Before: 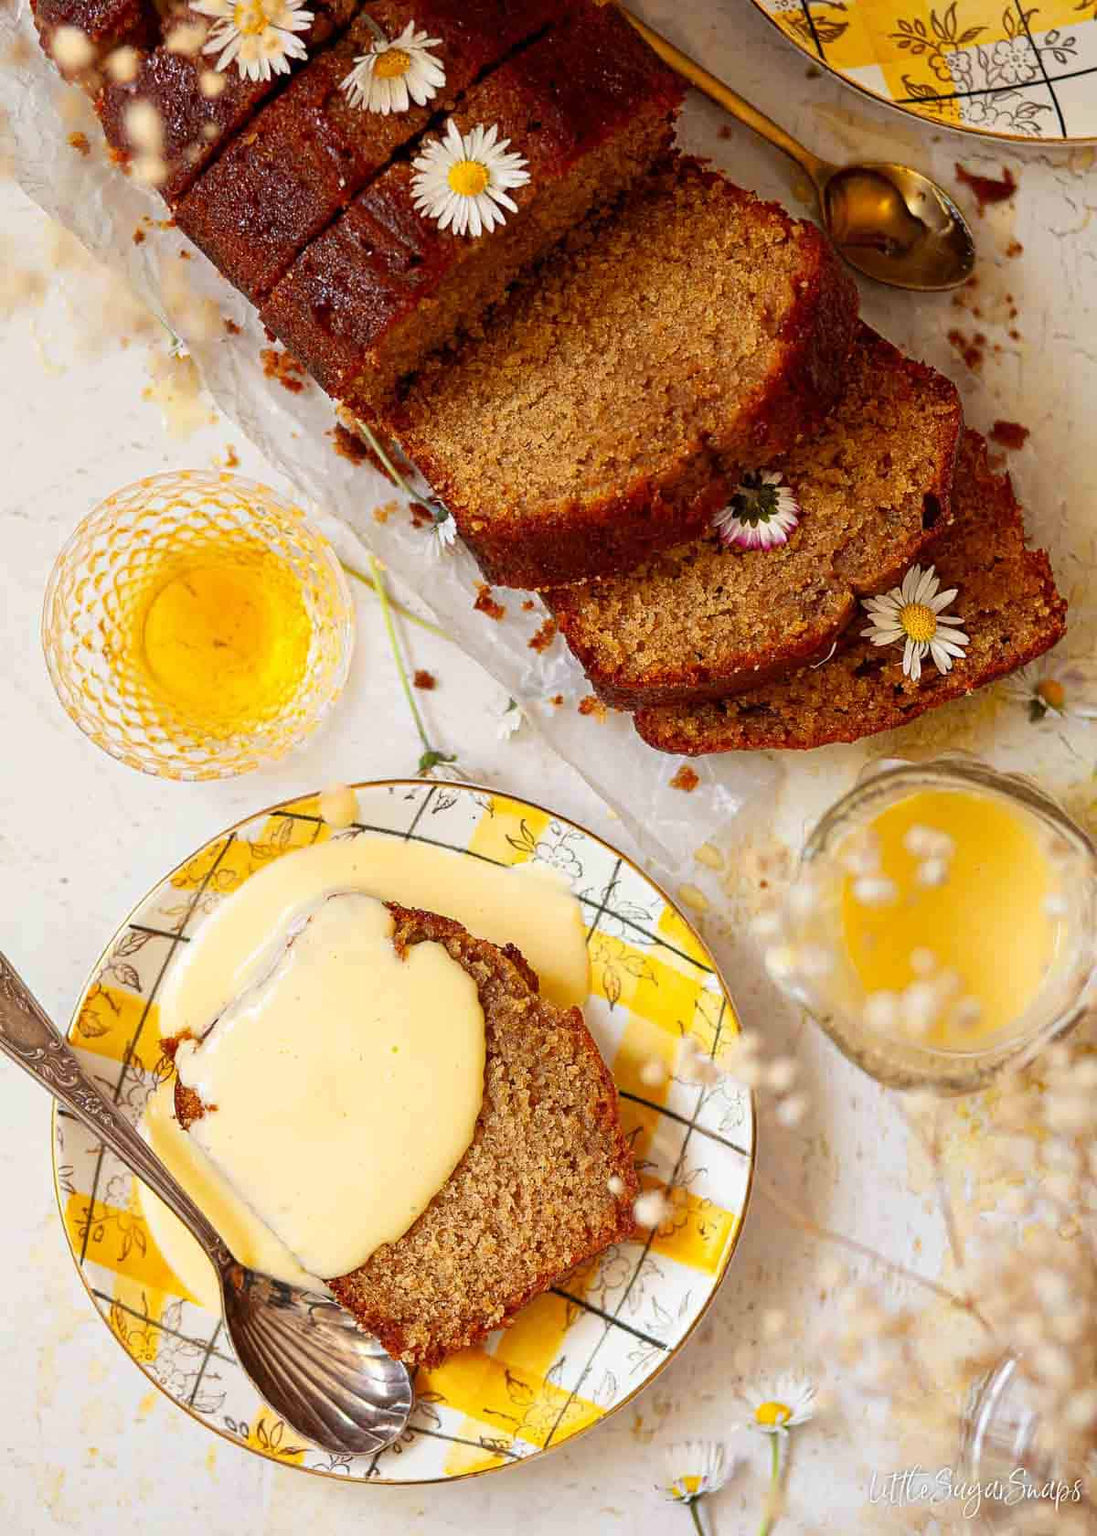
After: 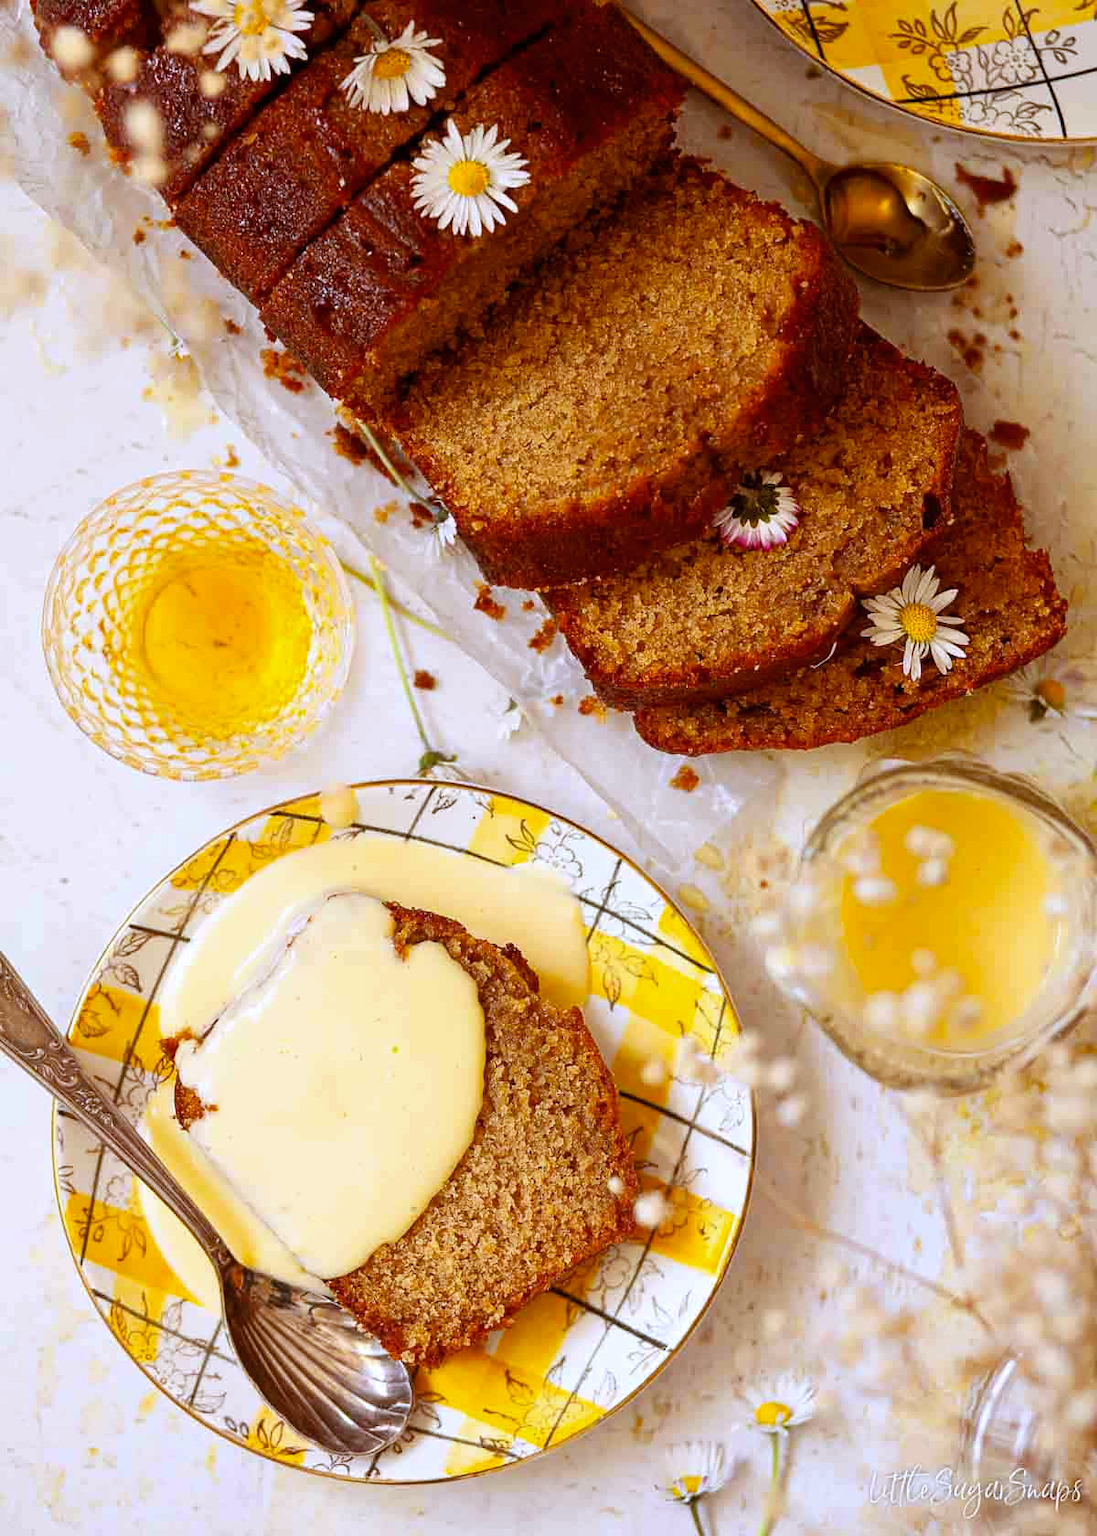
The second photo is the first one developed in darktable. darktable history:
white balance: red 0.948, green 1.02, blue 1.176
color balance rgb: shadows lift › chroma 4.41%, shadows lift › hue 27°, power › chroma 2.5%, power › hue 70°, highlights gain › chroma 1%, highlights gain › hue 27°, saturation formula JzAzBz (2021)
